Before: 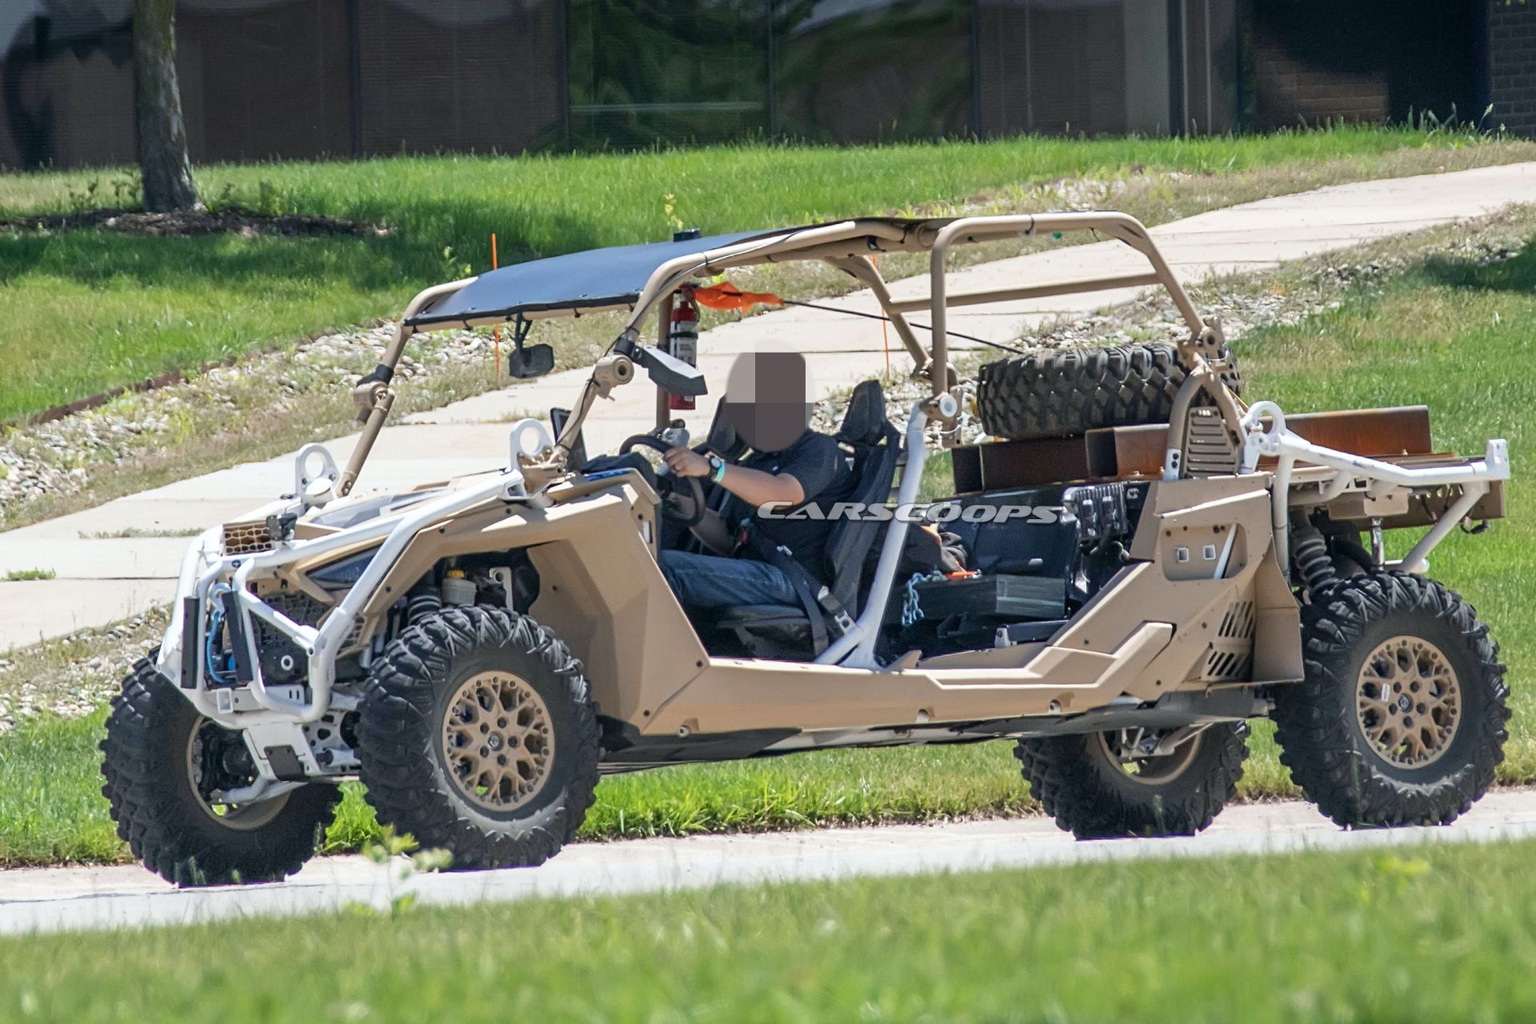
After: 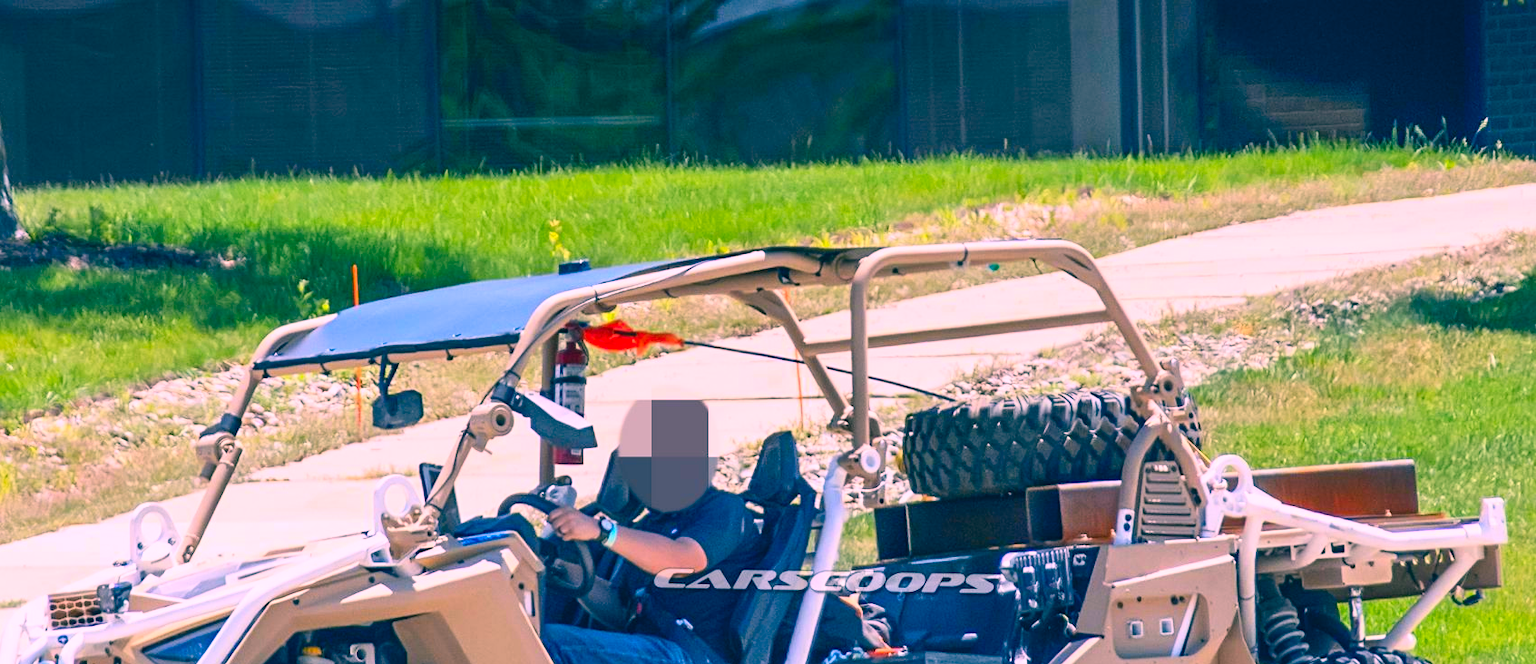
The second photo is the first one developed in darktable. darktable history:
crop and rotate: left 11.812%, bottom 42.776%
contrast brightness saturation: contrast 0.2, brightness 0.16, saturation 0.22
color correction: highlights a* 17.03, highlights b* 0.205, shadows a* -15.38, shadows b* -14.56, saturation 1.5
